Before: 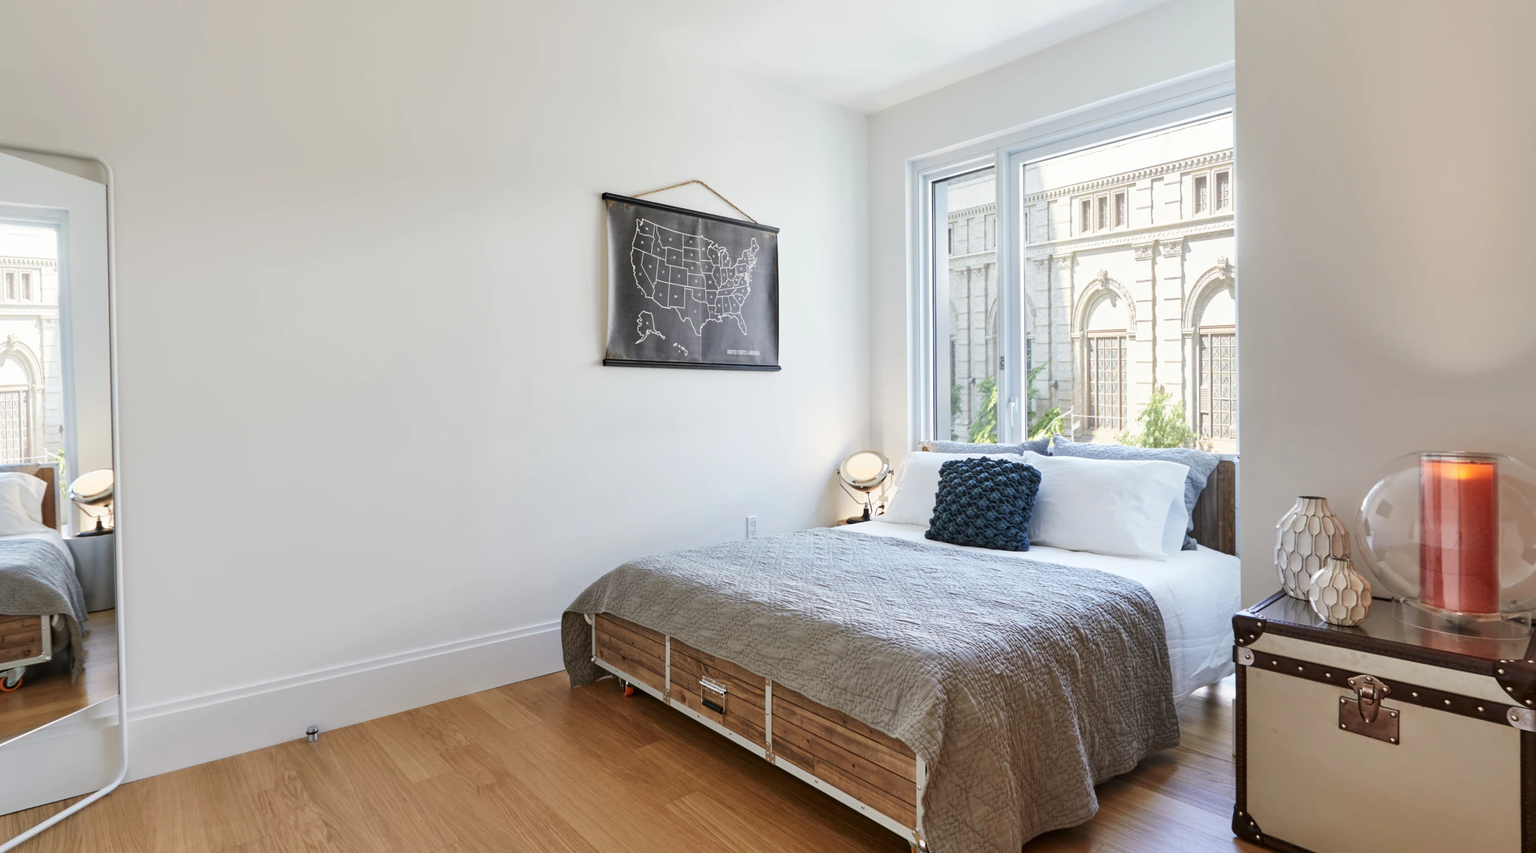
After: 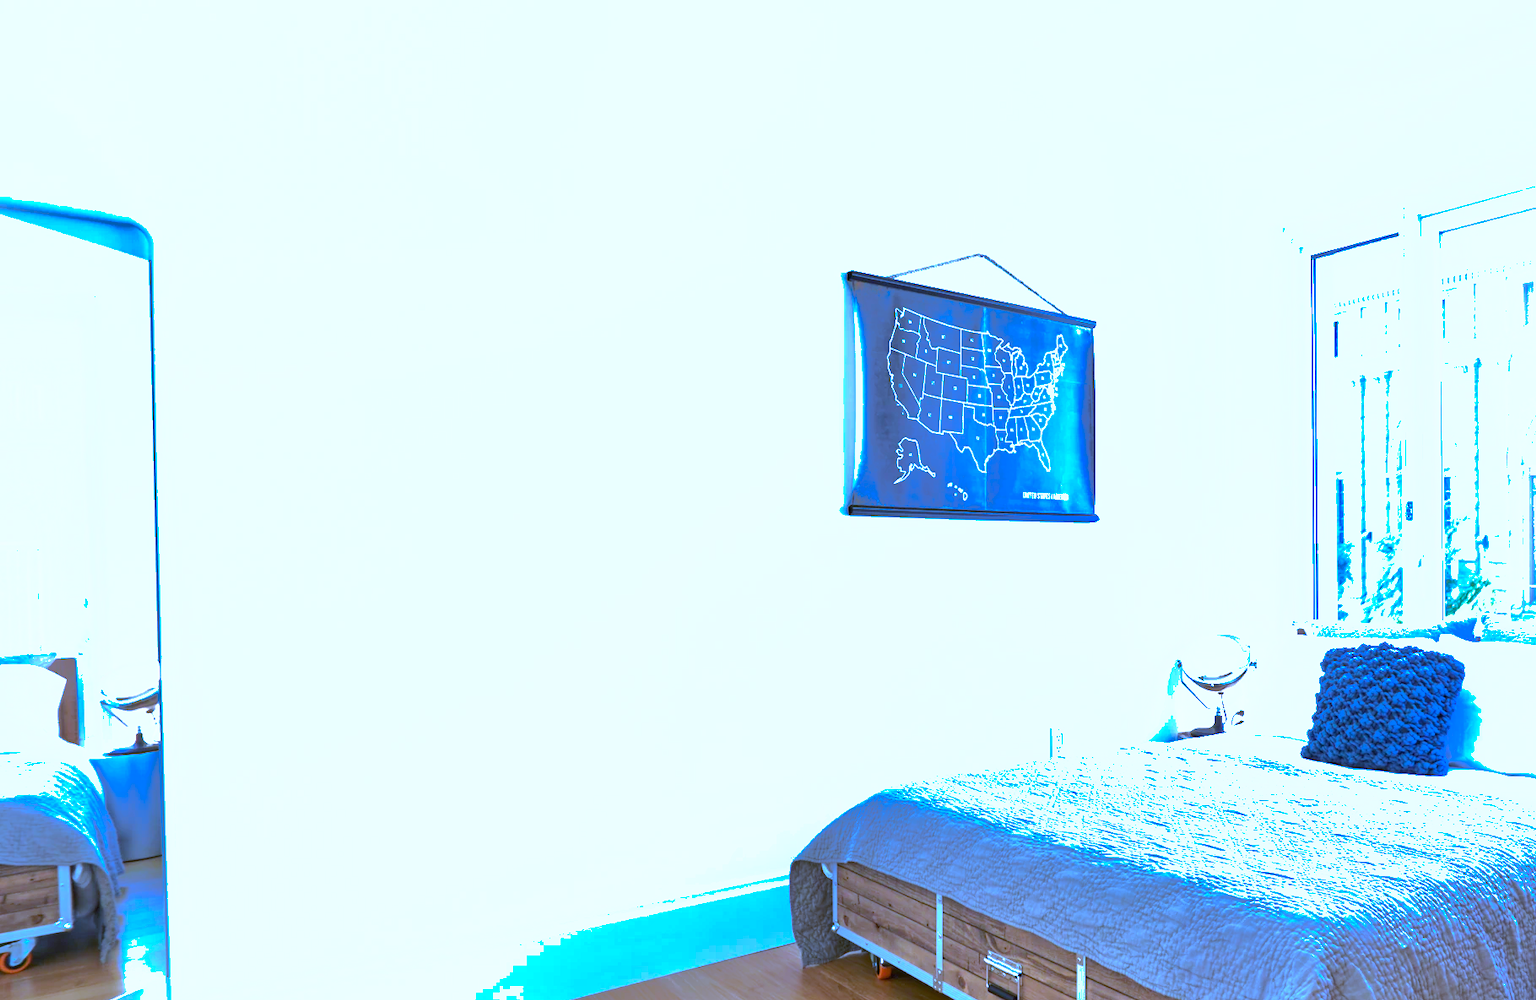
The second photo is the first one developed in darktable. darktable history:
white balance: red 0.766, blue 1.537
shadows and highlights: shadows 40, highlights -60
exposure: black level correction 0, exposure 1.379 EV, compensate exposure bias true, compensate highlight preservation false
crop: right 28.885%, bottom 16.626%
color balance rgb: perceptual saturation grading › global saturation 25%, global vibrance 20%
